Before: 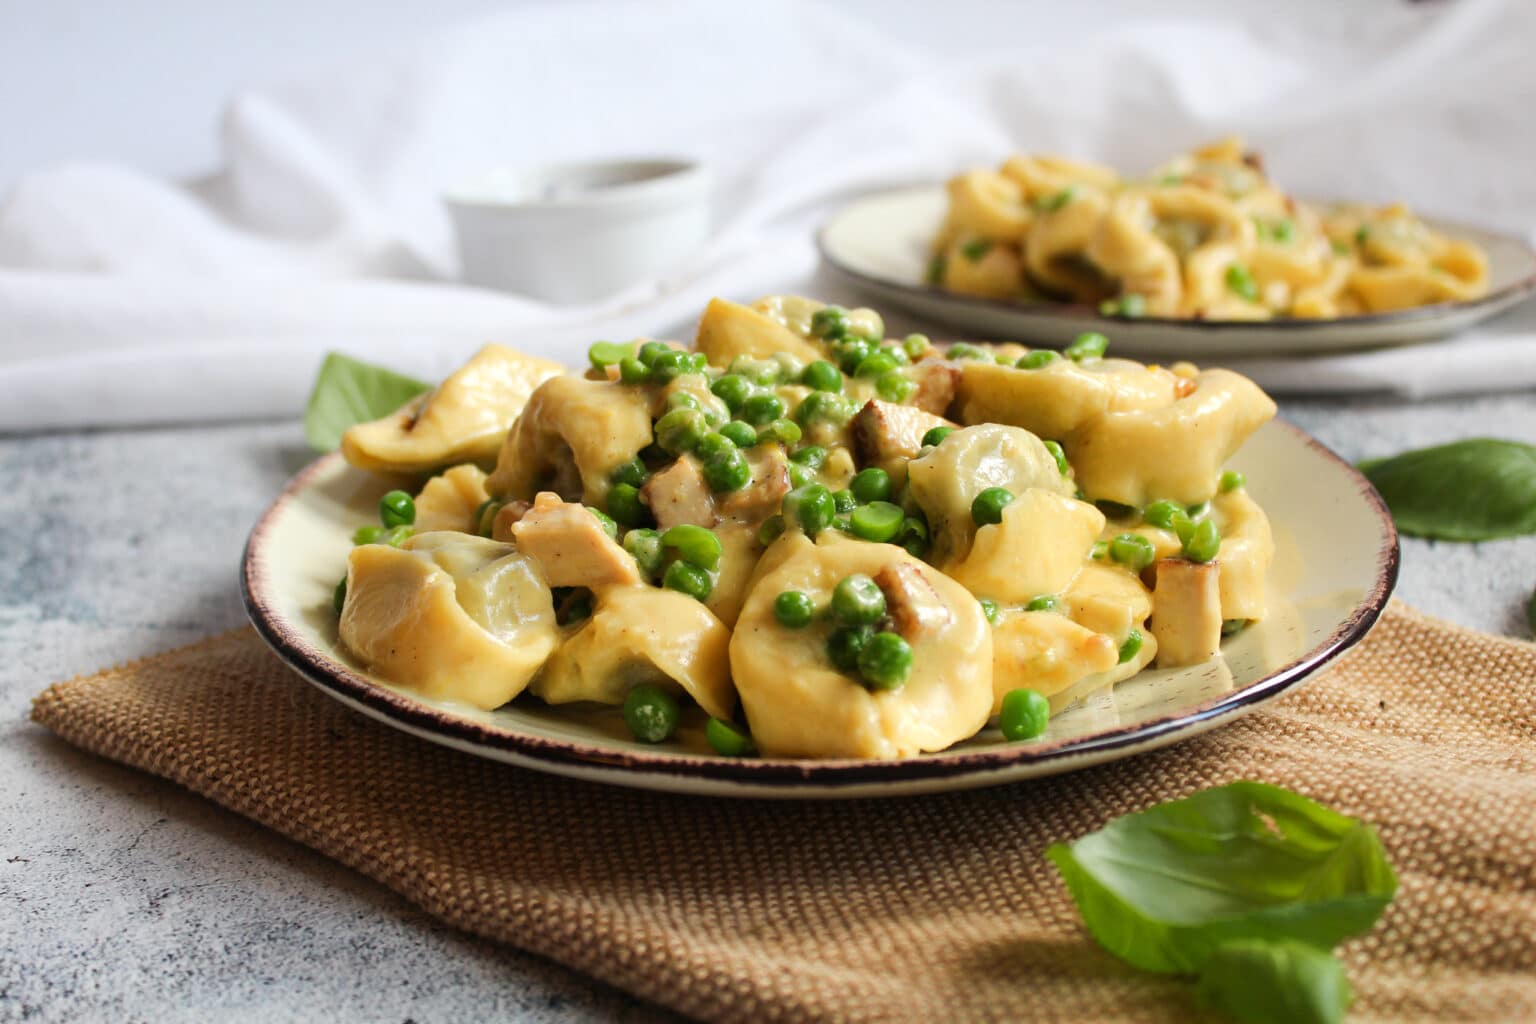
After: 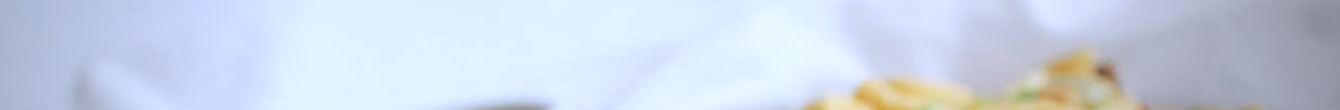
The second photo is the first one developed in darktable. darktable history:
crop and rotate: left 9.644%, top 9.491%, right 6.021%, bottom 80.509%
rotate and perspective: rotation -3.18°, automatic cropping off
vignetting: fall-off start 72.14%, fall-off radius 108.07%, brightness -0.713, saturation -0.488, center (-0.054, -0.359), width/height ratio 0.729
color calibration: illuminant as shot in camera, x 0.37, y 0.382, temperature 4313.32 K
